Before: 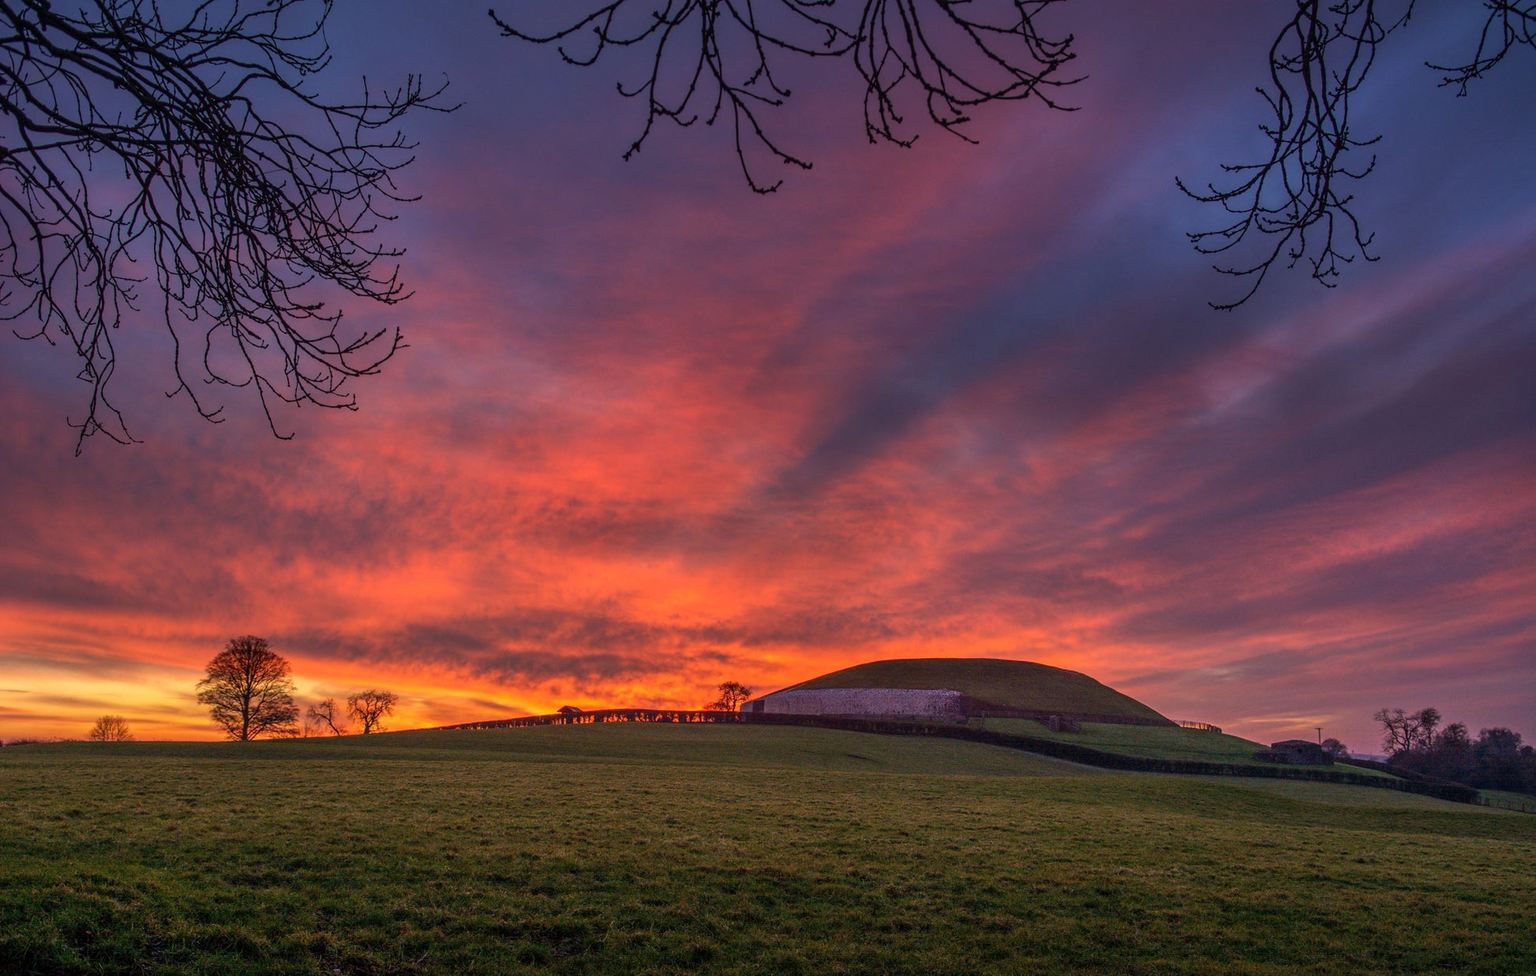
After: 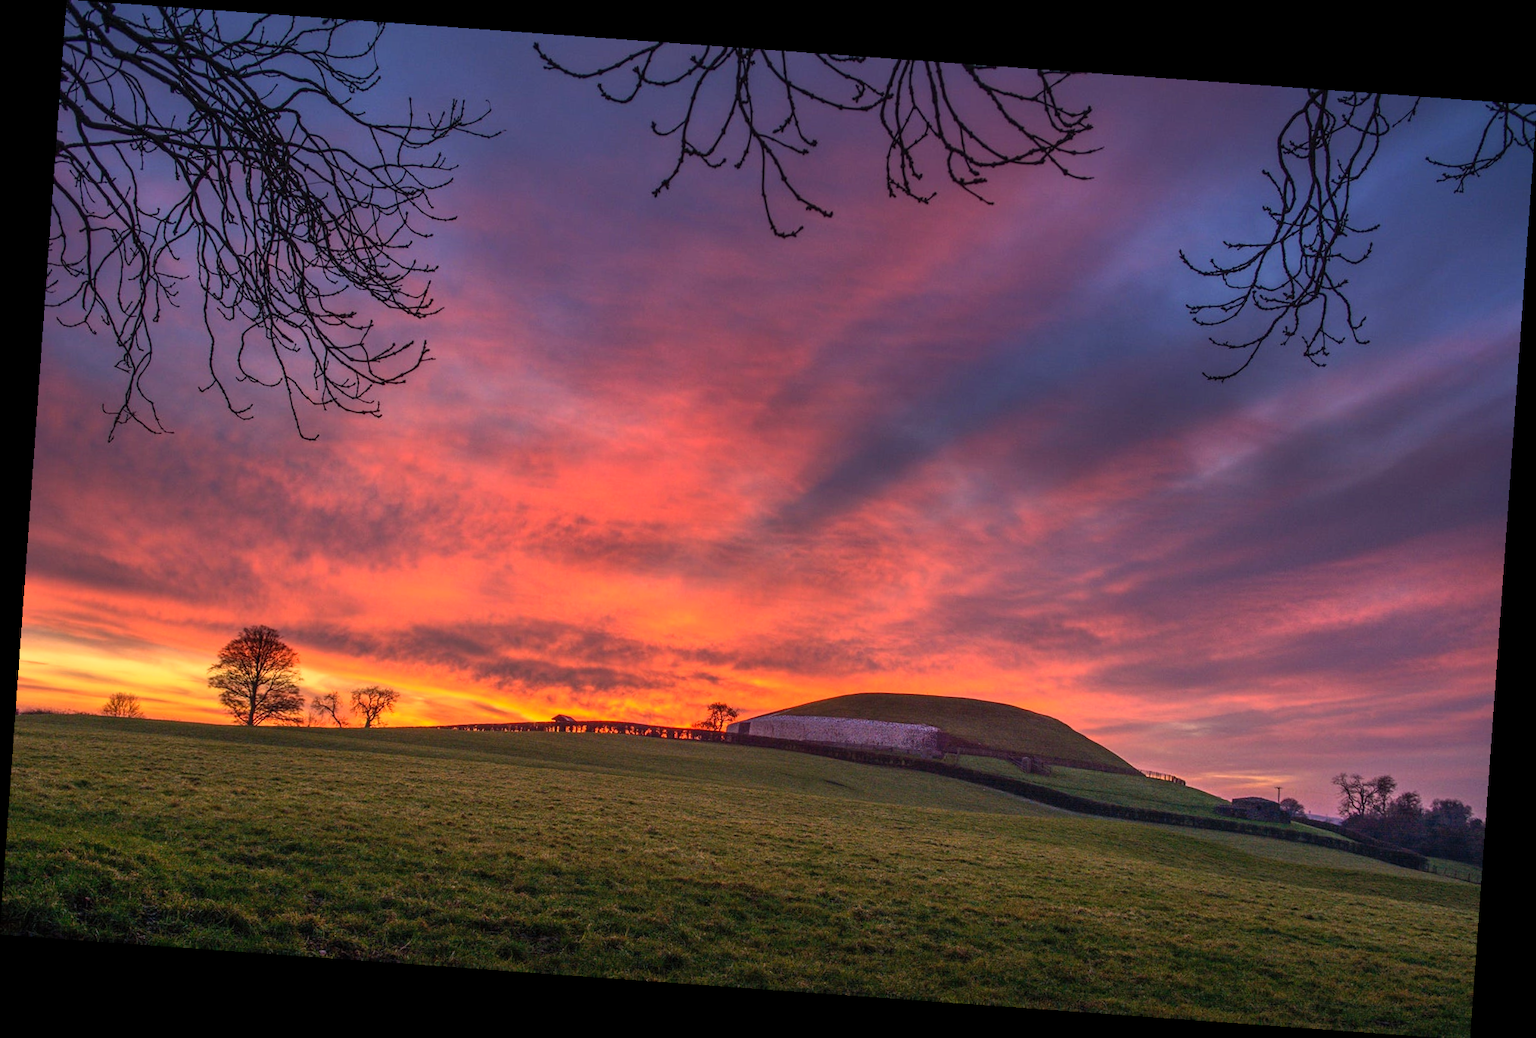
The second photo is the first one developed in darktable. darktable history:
exposure: compensate highlight preservation false
contrast brightness saturation: contrast 0.2, brightness 0.15, saturation 0.14
rotate and perspective: rotation 4.1°, automatic cropping off
